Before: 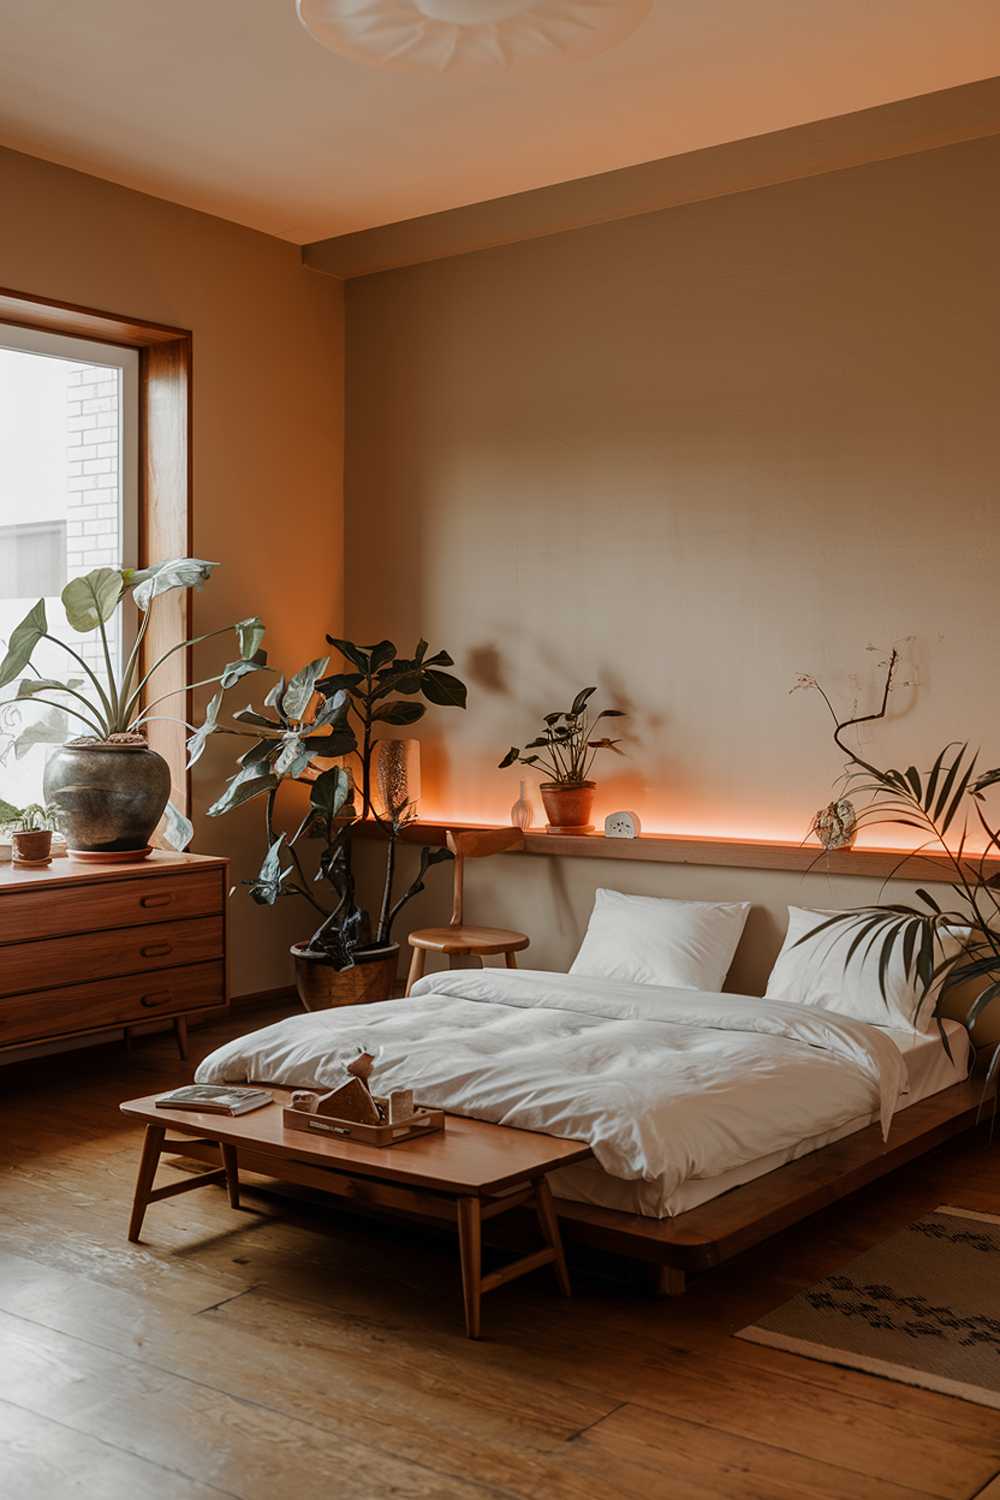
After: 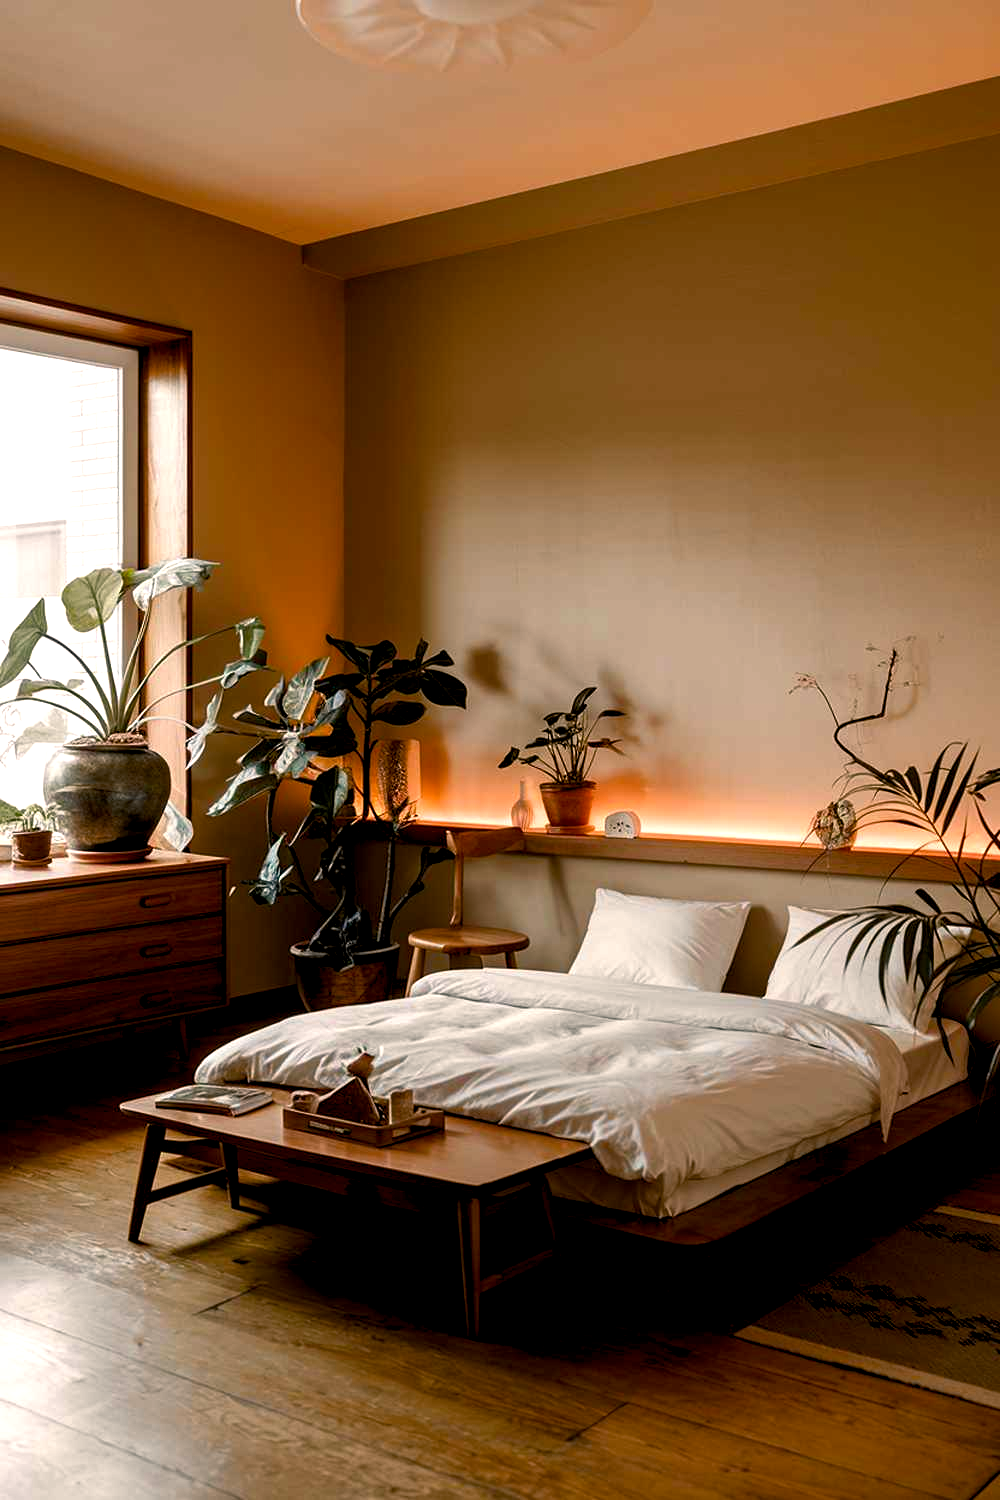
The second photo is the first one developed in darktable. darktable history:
color balance rgb: shadows lift › chroma 2%, shadows lift › hue 185.64°, power › luminance 1.48%, highlights gain › chroma 3%, highlights gain › hue 54.51°, global offset › luminance -0.4%, perceptual saturation grading › highlights -18.47%, perceptual saturation grading › mid-tones 6.62%, perceptual saturation grading › shadows 28.22%, perceptual brilliance grading › highlights 15.68%, perceptual brilliance grading › shadows -14.29%, global vibrance 25.96%, contrast 6.45%
exposure: black level correction 0.007, compensate highlight preservation false
